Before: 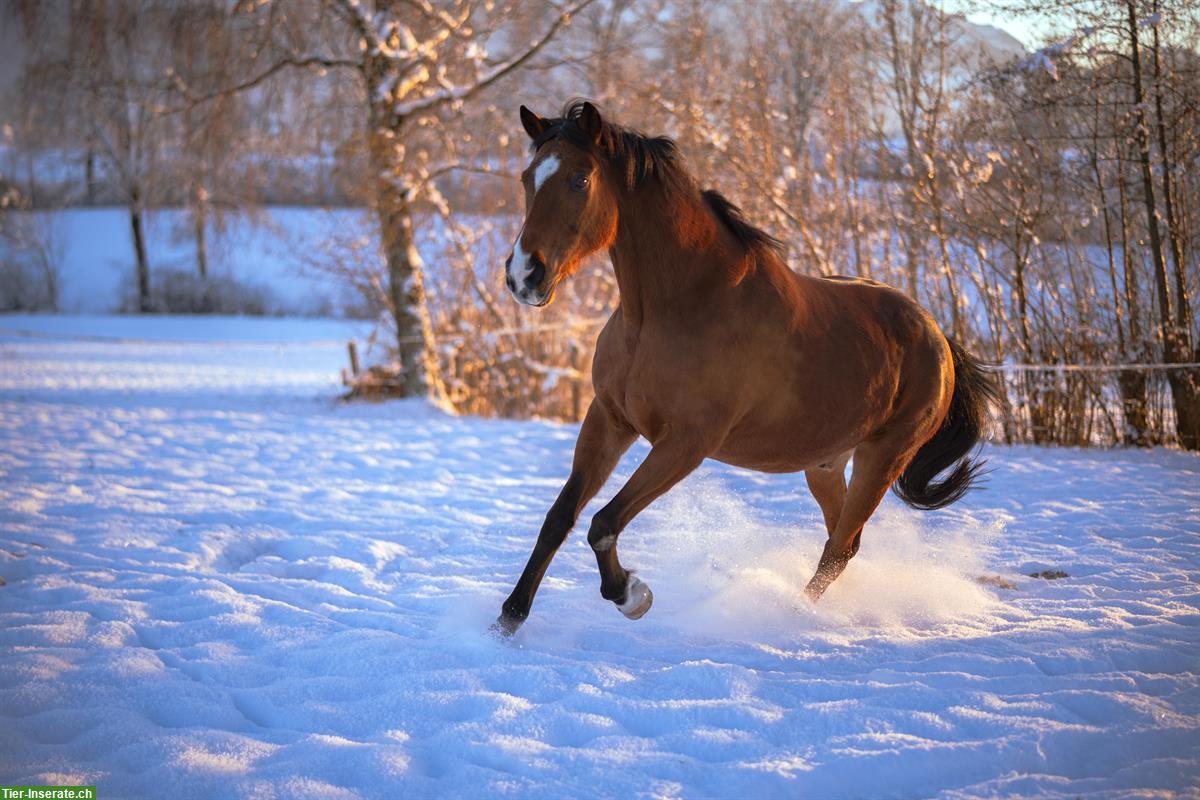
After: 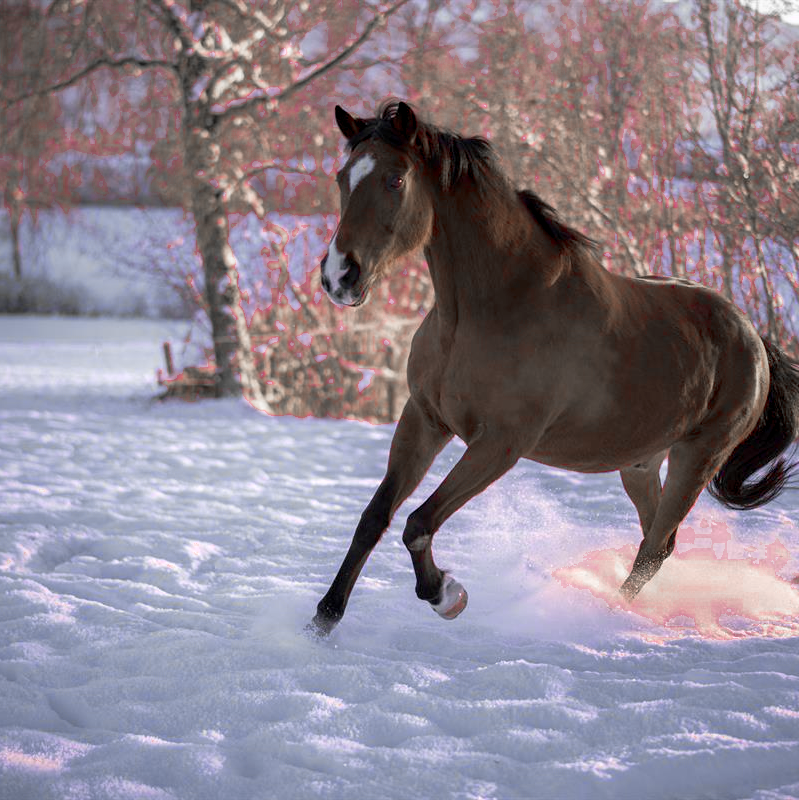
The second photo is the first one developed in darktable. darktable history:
crop: left 15.419%, right 17.914%
color zones: curves: ch0 [(0, 0.278) (0.143, 0.5) (0.286, 0.5) (0.429, 0.5) (0.571, 0.5) (0.714, 0.5) (0.857, 0.5) (1, 0.5)]; ch1 [(0, 1) (0.143, 0.165) (0.286, 0) (0.429, 0) (0.571, 0) (0.714, 0) (0.857, 0.5) (1, 0.5)]; ch2 [(0, 0.508) (0.143, 0.5) (0.286, 0.5) (0.429, 0.5) (0.571, 0.5) (0.714, 0.5) (0.857, 0.5) (1, 0.5)]
color balance rgb: shadows lift › chroma 2%, shadows lift › hue 217.2°, power › chroma 0.25%, power › hue 60°, highlights gain › chroma 1.5%, highlights gain › hue 309.6°, global offset › luminance -0.5%, perceptual saturation grading › global saturation 15%, global vibrance 20%
